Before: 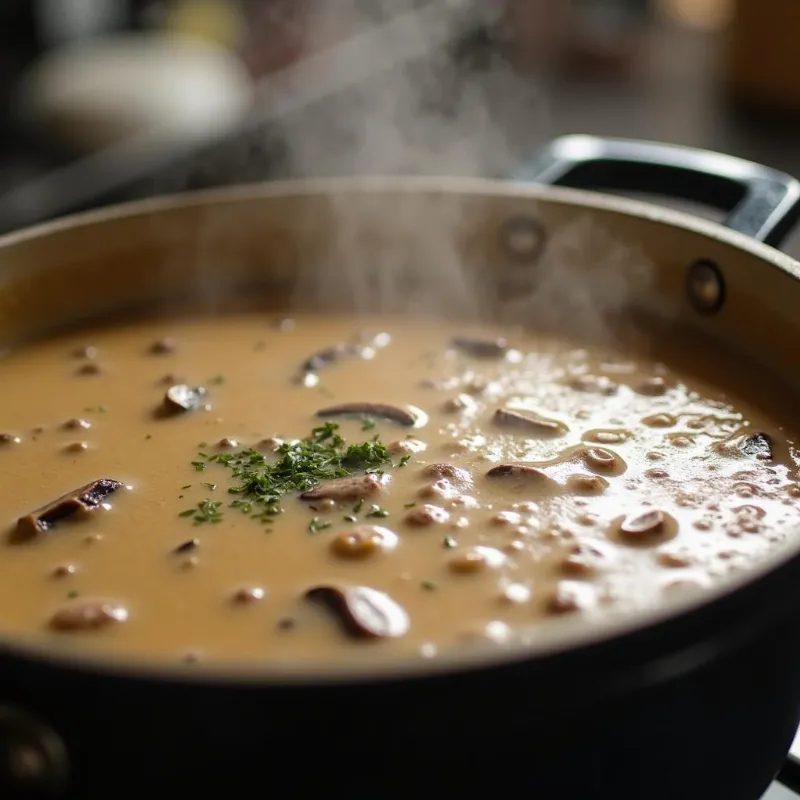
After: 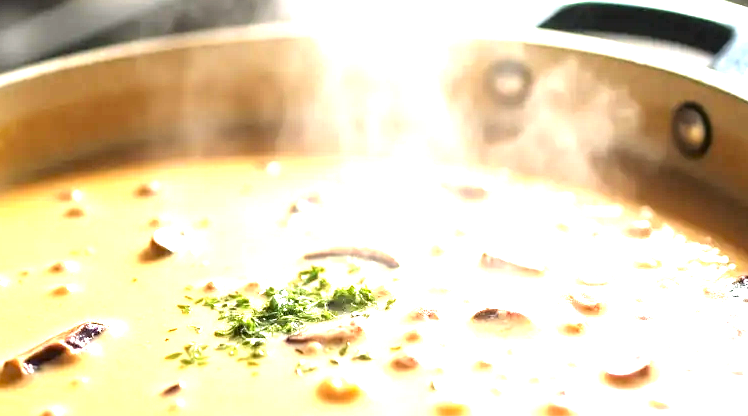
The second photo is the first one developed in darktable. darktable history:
tone equalizer: -8 EV -0.76 EV, -7 EV -0.724 EV, -6 EV -0.638 EV, -5 EV -0.422 EV, -3 EV 0.378 EV, -2 EV 0.6 EV, -1 EV 0.685 EV, +0 EV 0.753 EV
crop: left 1.812%, top 19.668%, right 4.665%, bottom 28.325%
exposure: exposure 2.214 EV, compensate exposure bias true, compensate highlight preservation false
